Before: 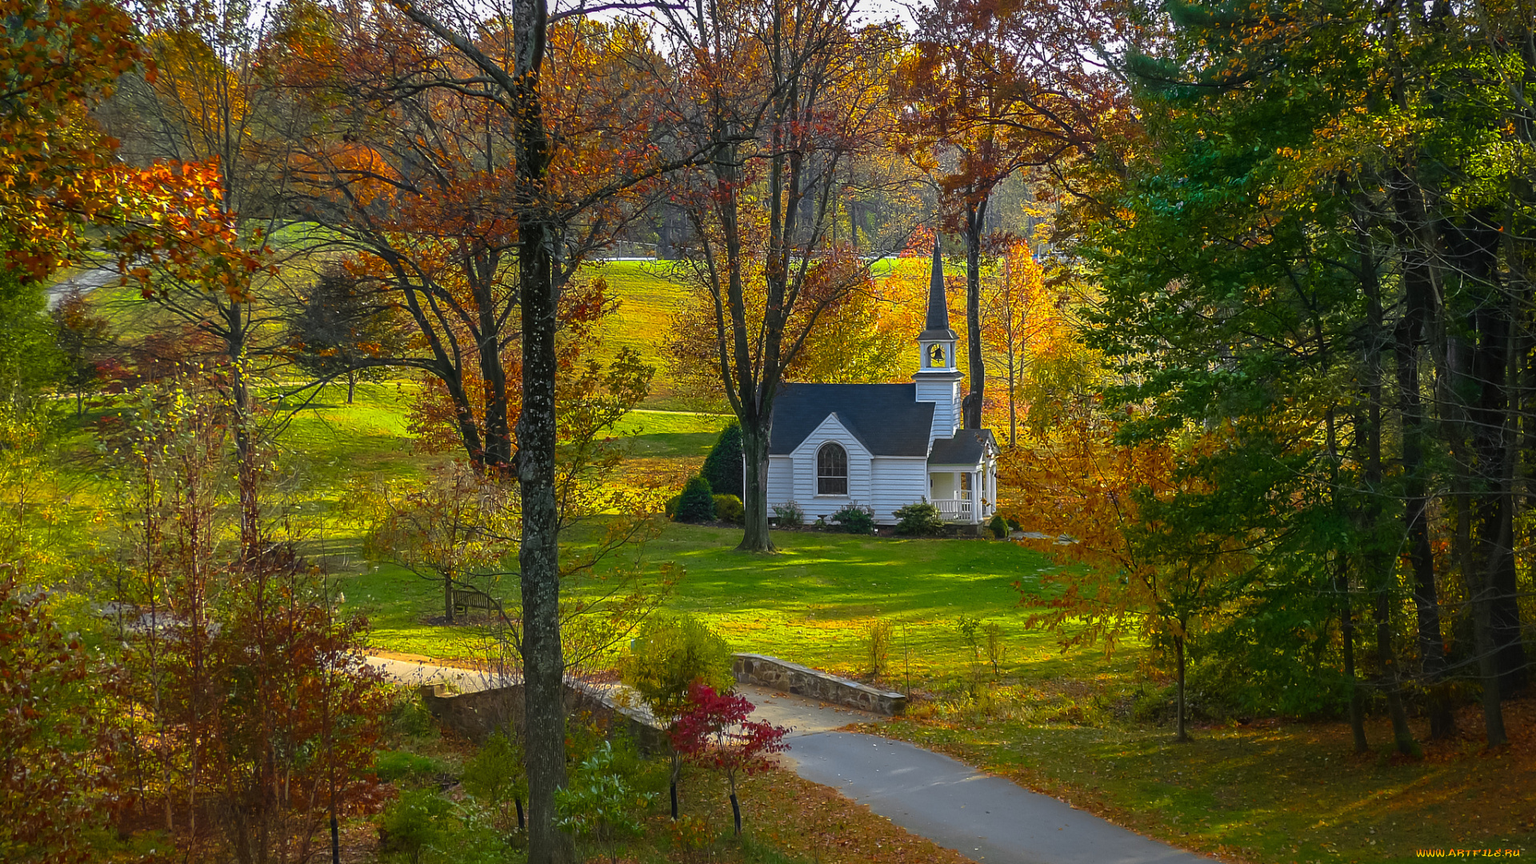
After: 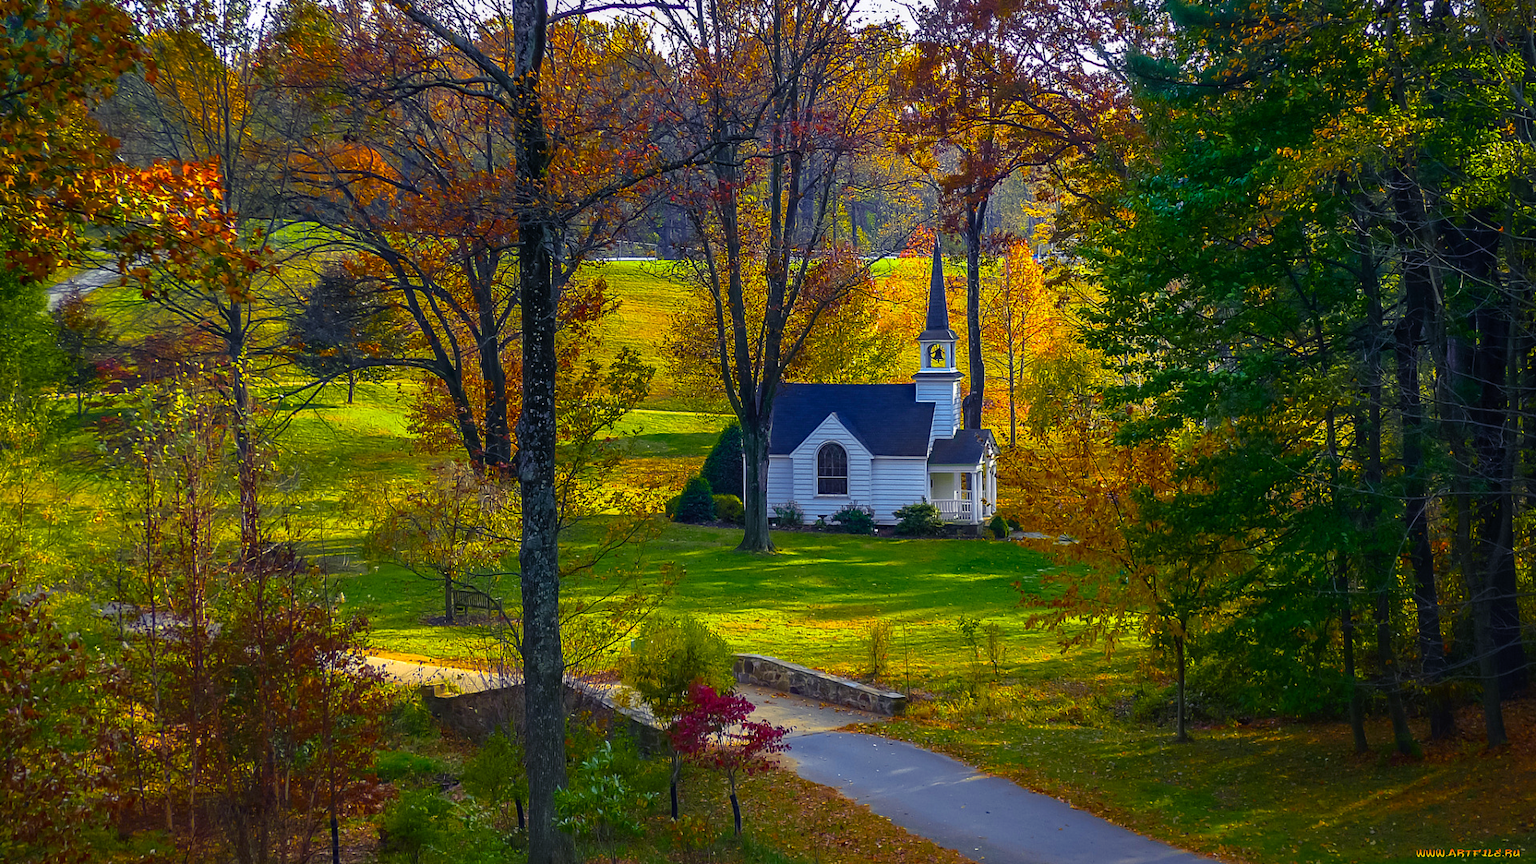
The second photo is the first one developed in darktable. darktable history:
haze removal: compatibility mode true
color balance rgb: shadows lift › luminance -28.903%, shadows lift › chroma 14.721%, shadows lift › hue 268.76°, perceptual saturation grading › global saturation 19.299%, global vibrance 20%
